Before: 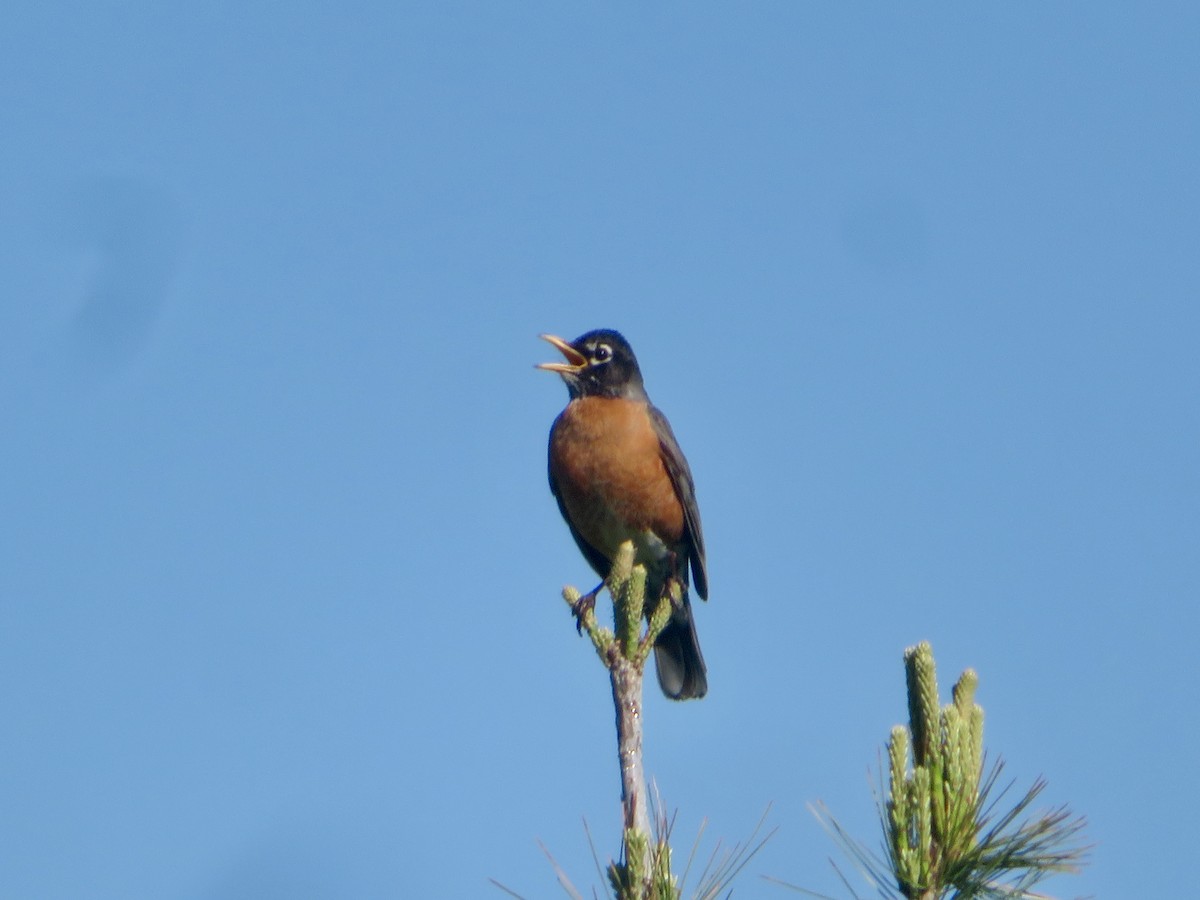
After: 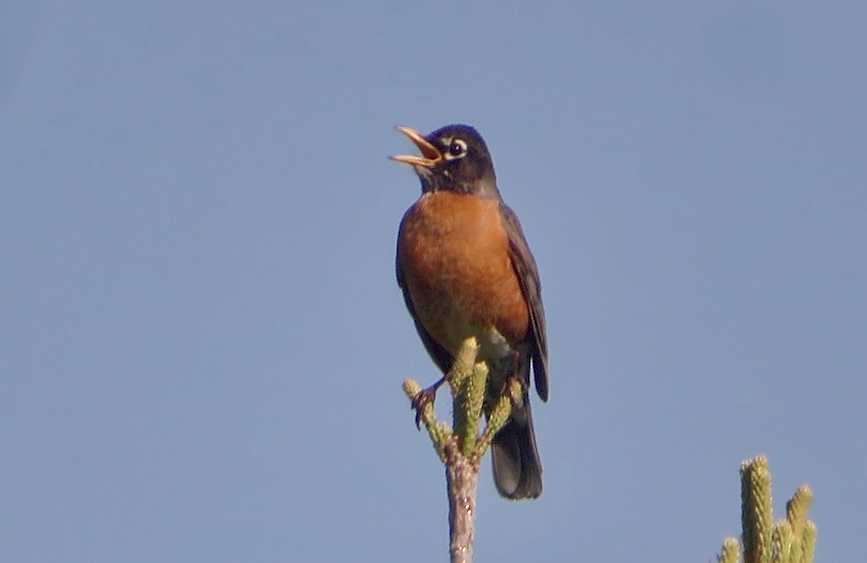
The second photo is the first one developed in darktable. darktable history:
color correction: highlights a* 10.21, highlights b* 9.79, shadows a* 8.61, shadows b* 7.88, saturation 0.8
crop and rotate: angle -3.37°, left 9.79%, top 20.73%, right 12.42%, bottom 11.82%
sharpen: on, module defaults
shadows and highlights: on, module defaults
